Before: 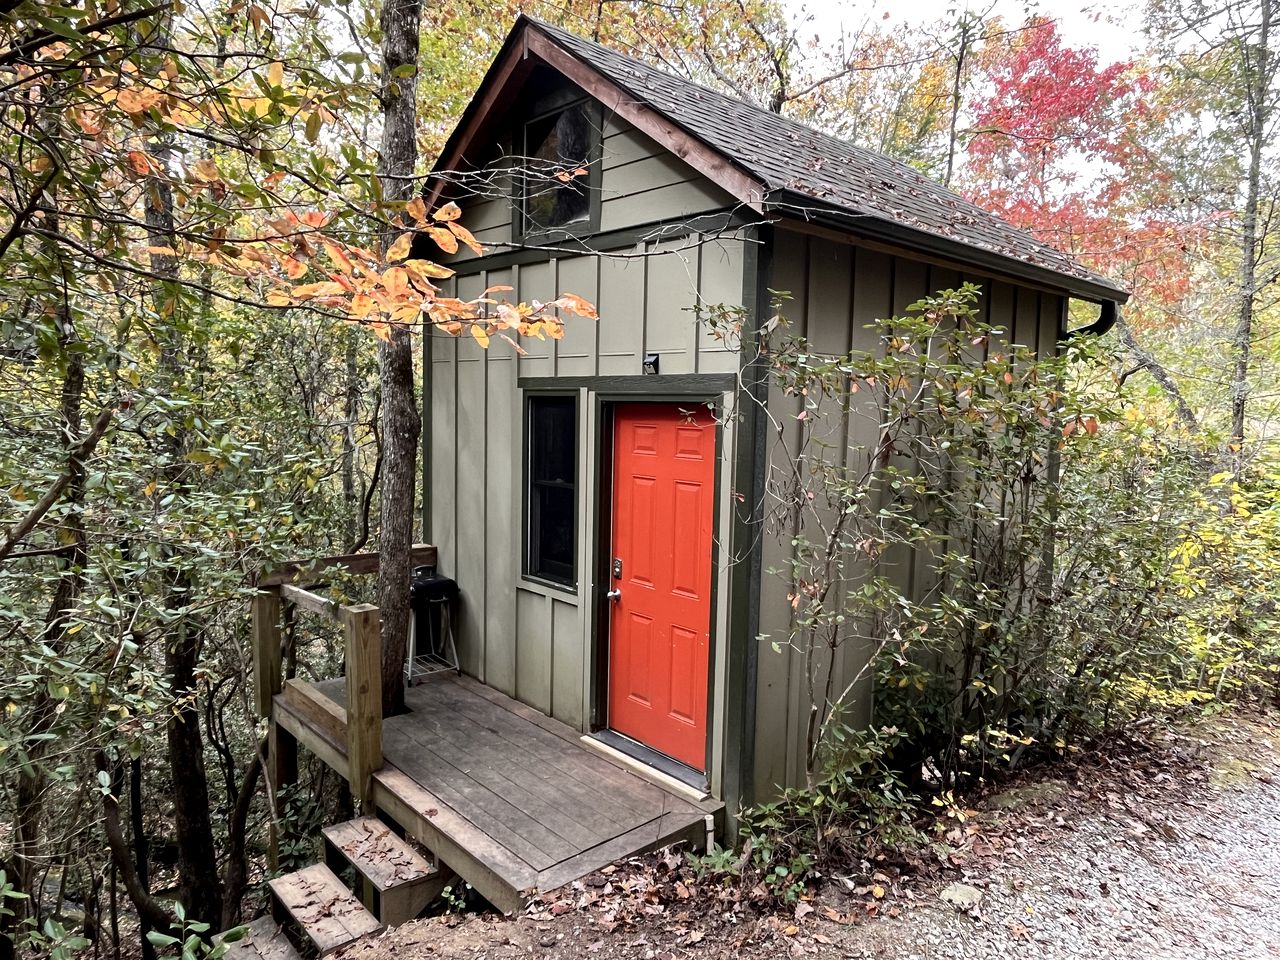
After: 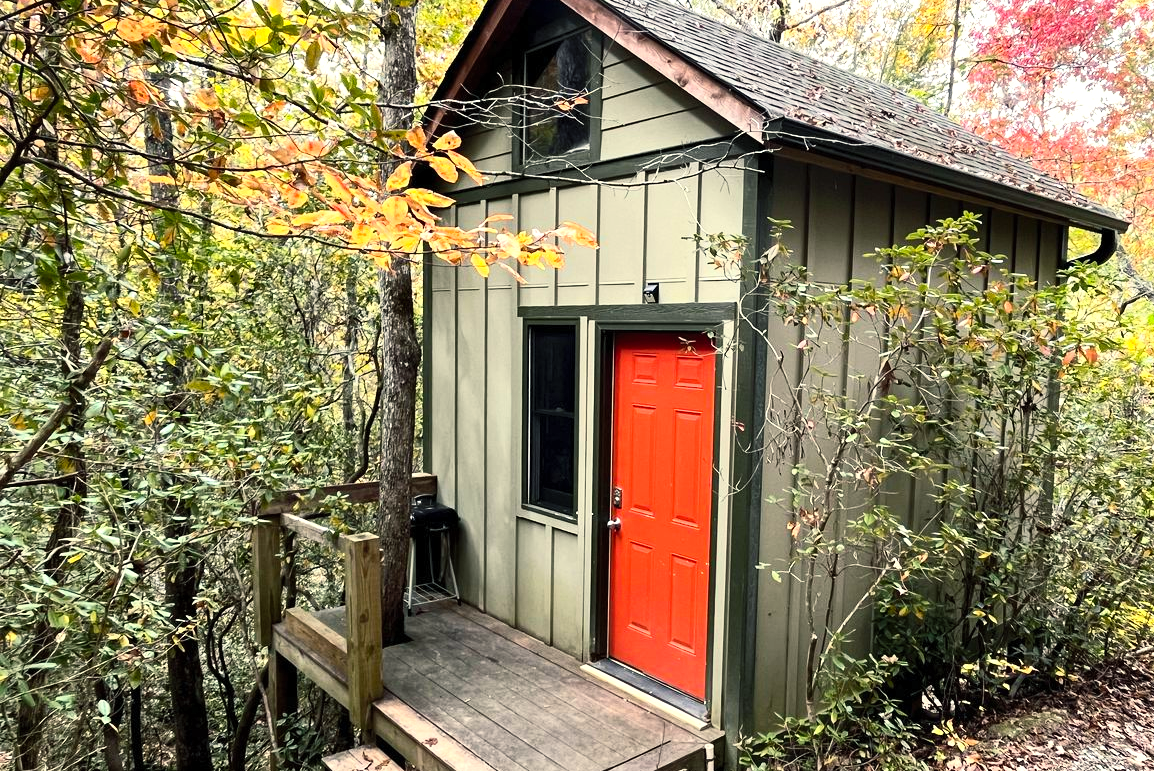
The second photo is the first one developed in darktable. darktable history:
crop: top 7.488%, right 9.783%, bottom 12.099%
contrast brightness saturation: contrast 0.2, brightness 0.163, saturation 0.225
color balance rgb: shadows lift › luminance -7.815%, shadows lift › chroma 2.131%, shadows lift › hue 165.89°, highlights gain › luminance 6.421%, highlights gain › chroma 2.603%, highlights gain › hue 91.12°, perceptual saturation grading › global saturation 7.976%, perceptual saturation grading › shadows 3.286%, perceptual brilliance grading › global brilliance 2.187%, perceptual brilliance grading › highlights 7.574%, perceptual brilliance grading › shadows -4.235%, global vibrance 14.84%
